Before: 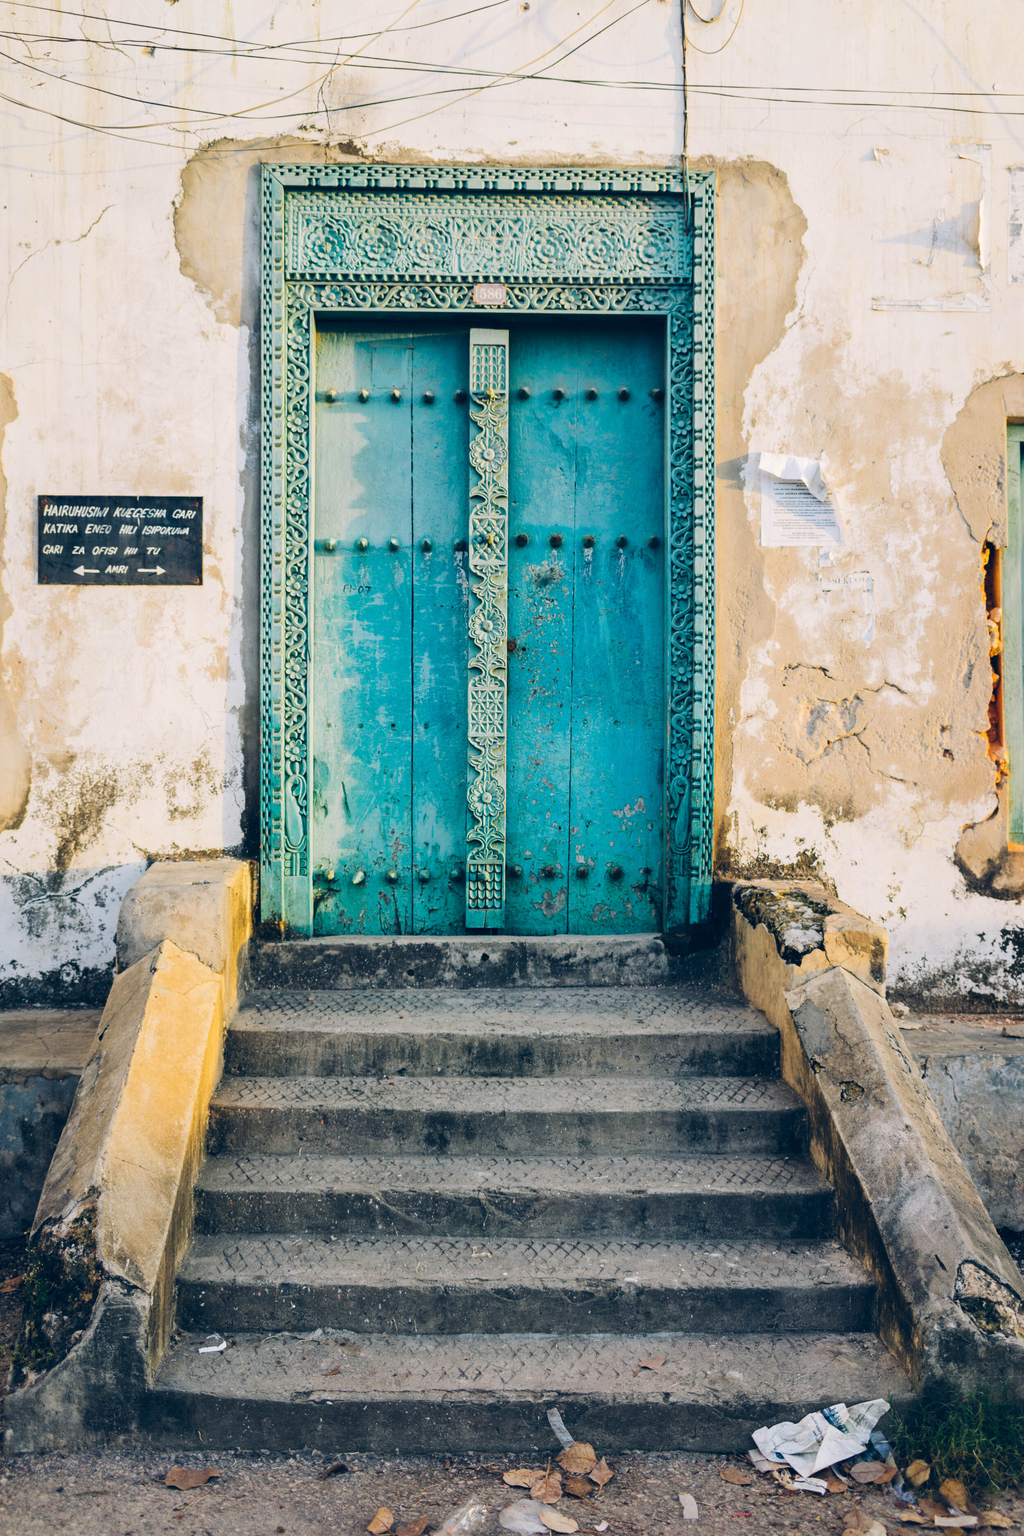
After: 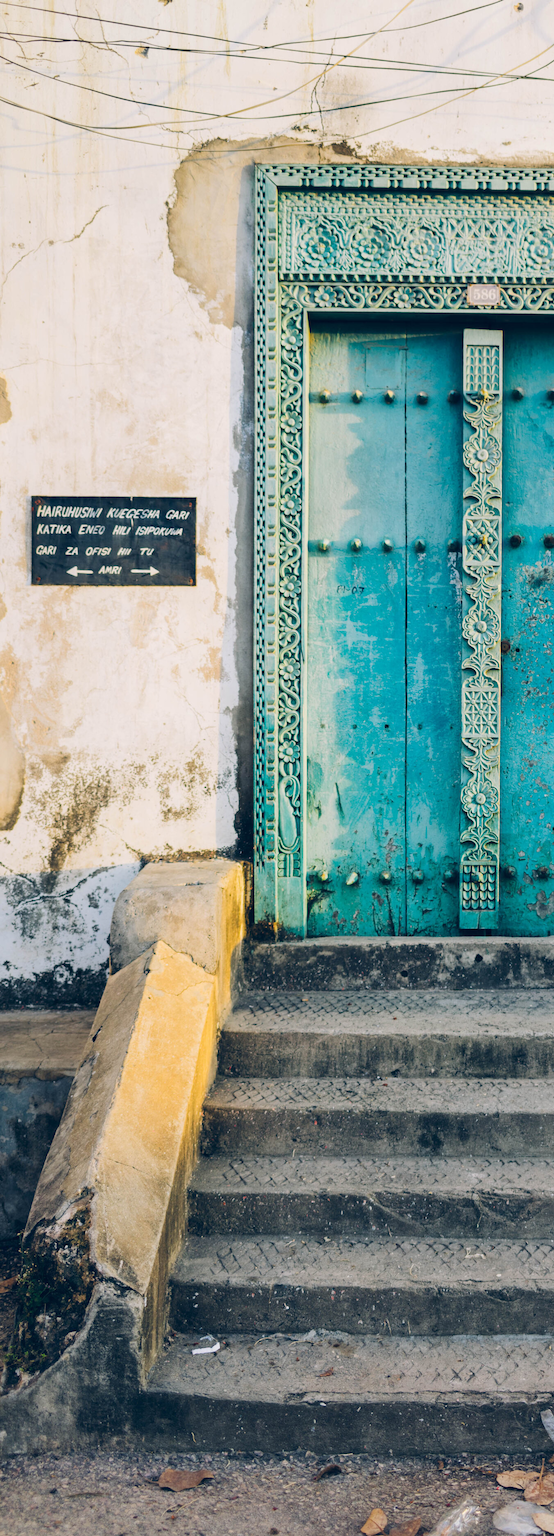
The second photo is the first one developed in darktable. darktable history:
crop: left 0.705%, right 45.176%, bottom 0.079%
